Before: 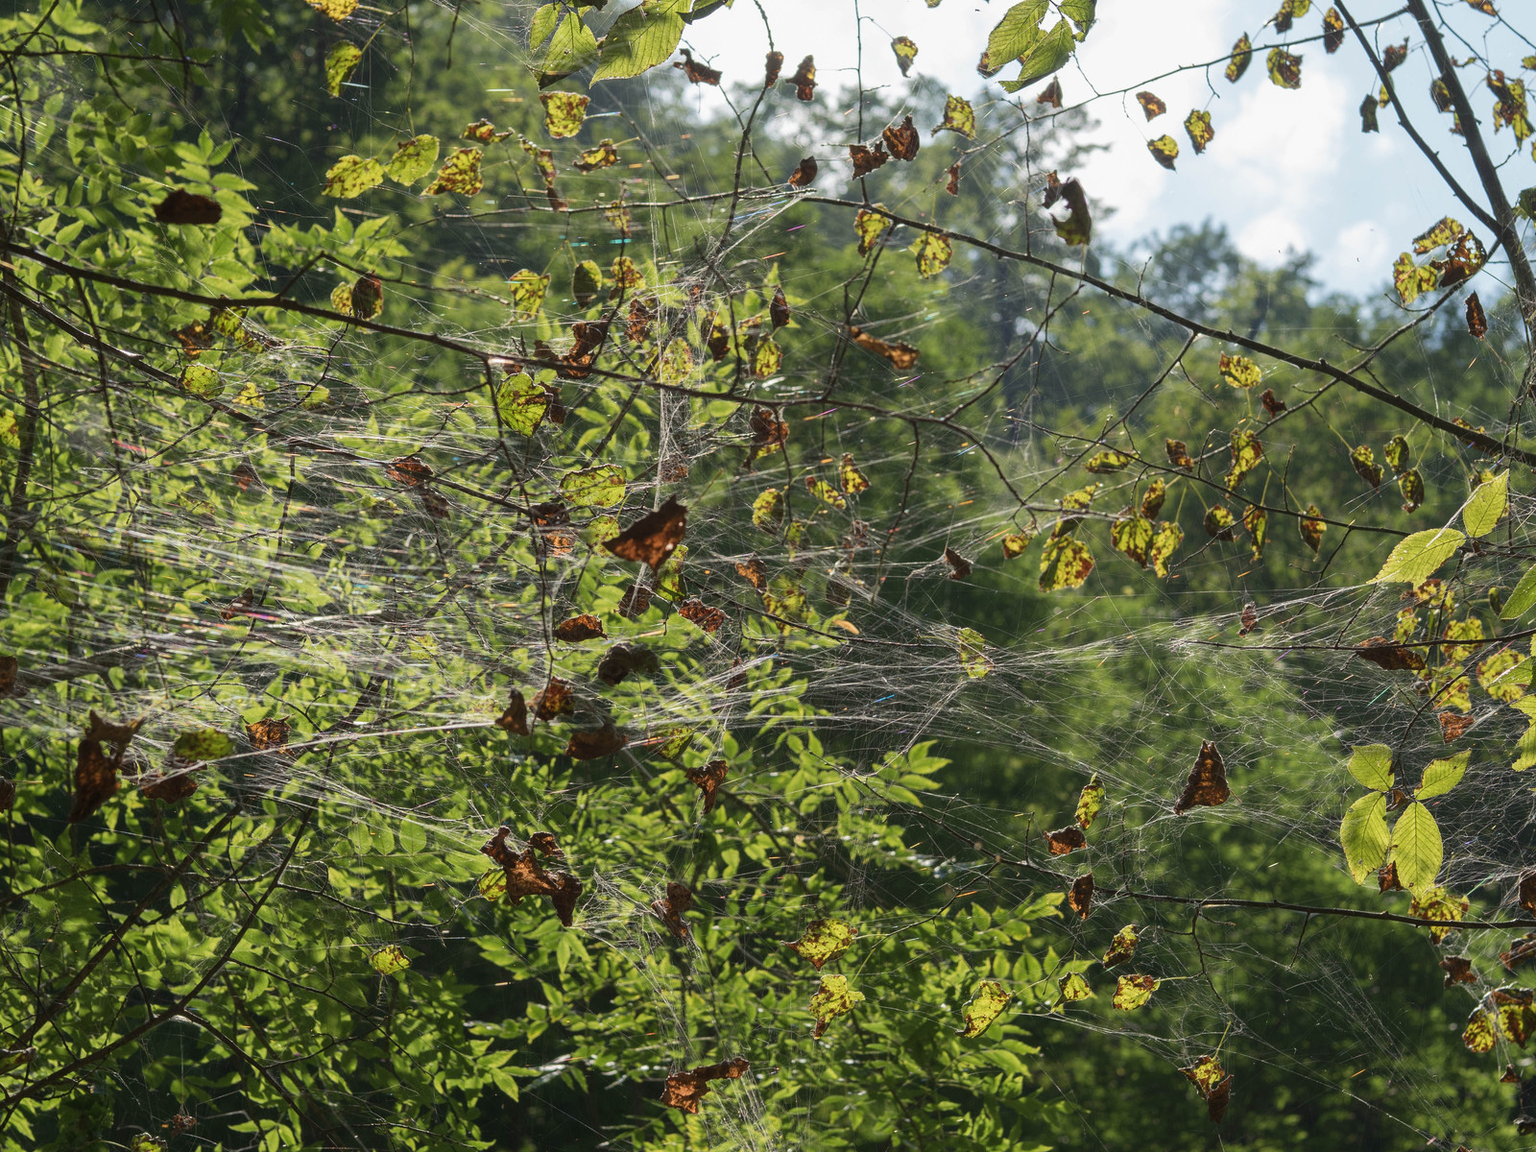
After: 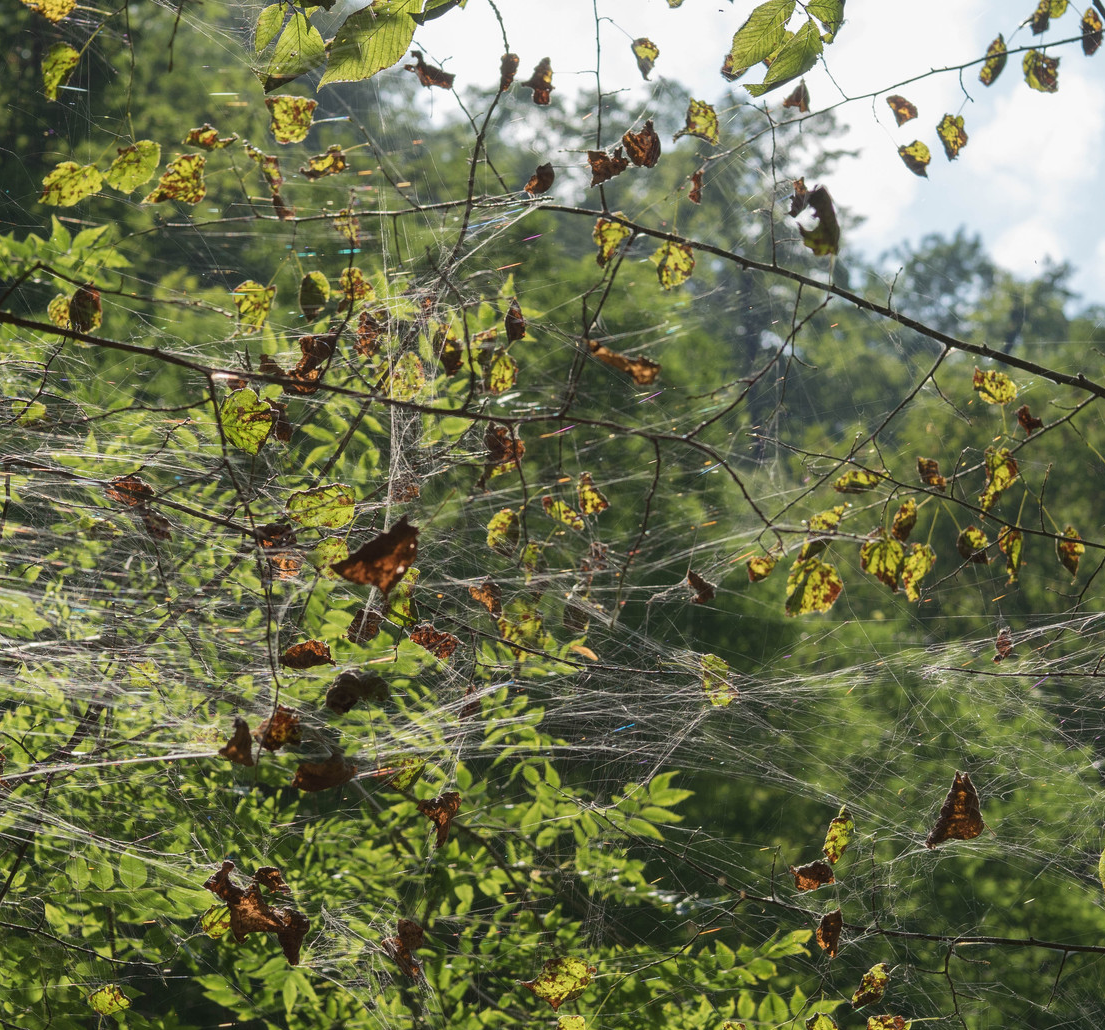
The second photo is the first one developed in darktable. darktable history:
crop: left 18.565%, right 12.316%, bottom 14.143%
